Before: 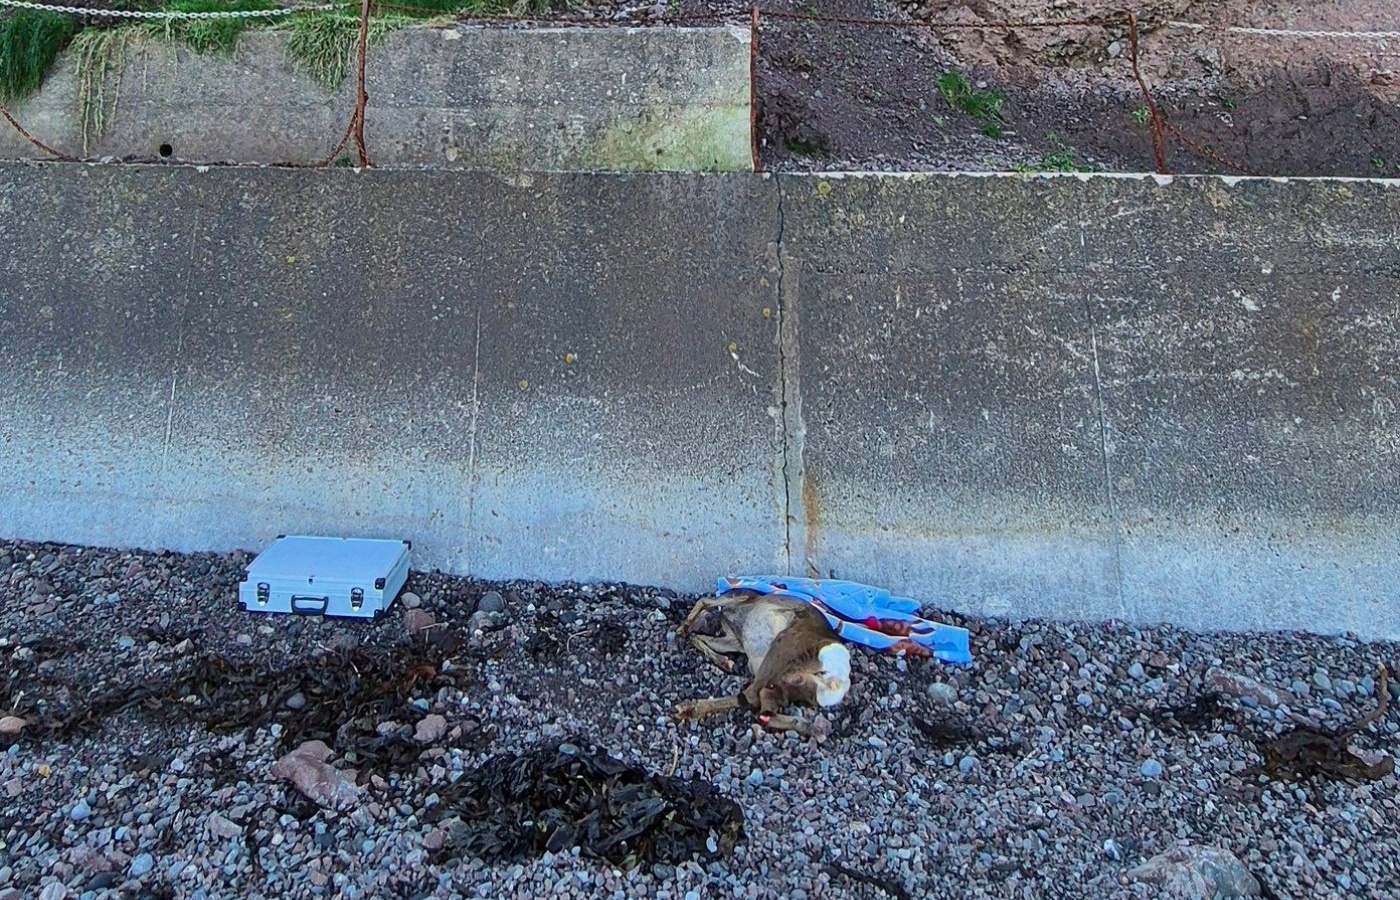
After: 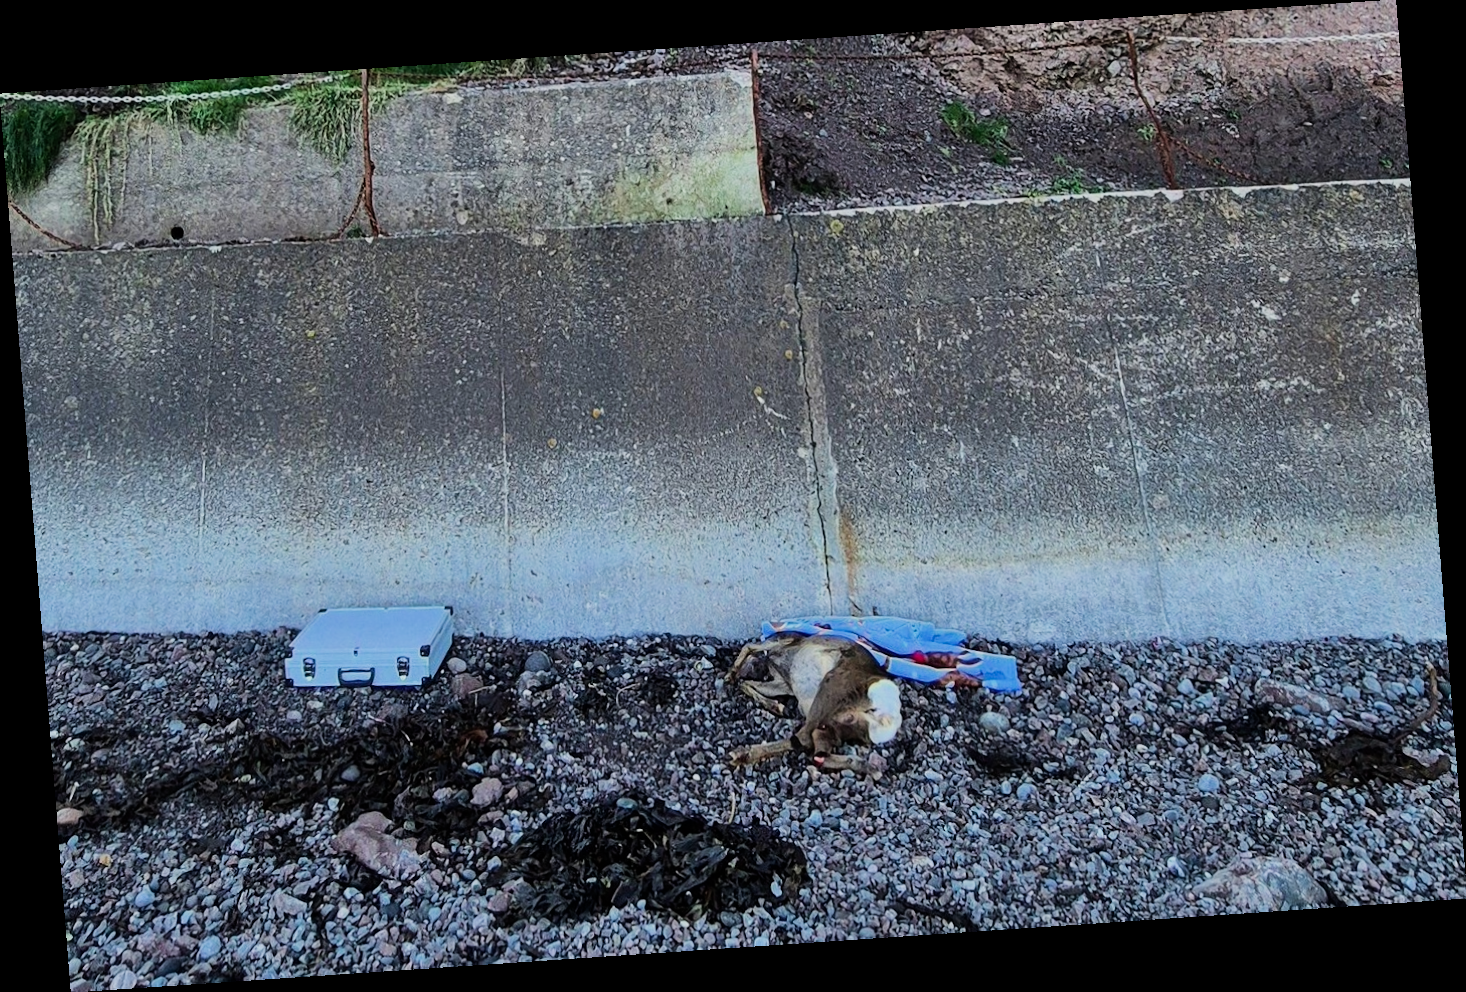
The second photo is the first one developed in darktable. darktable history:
filmic rgb: black relative exposure -7.5 EV, white relative exposure 5 EV, hardness 3.31, contrast 1.3, contrast in shadows safe
rotate and perspective: rotation -4.2°, shear 0.006, automatic cropping off
